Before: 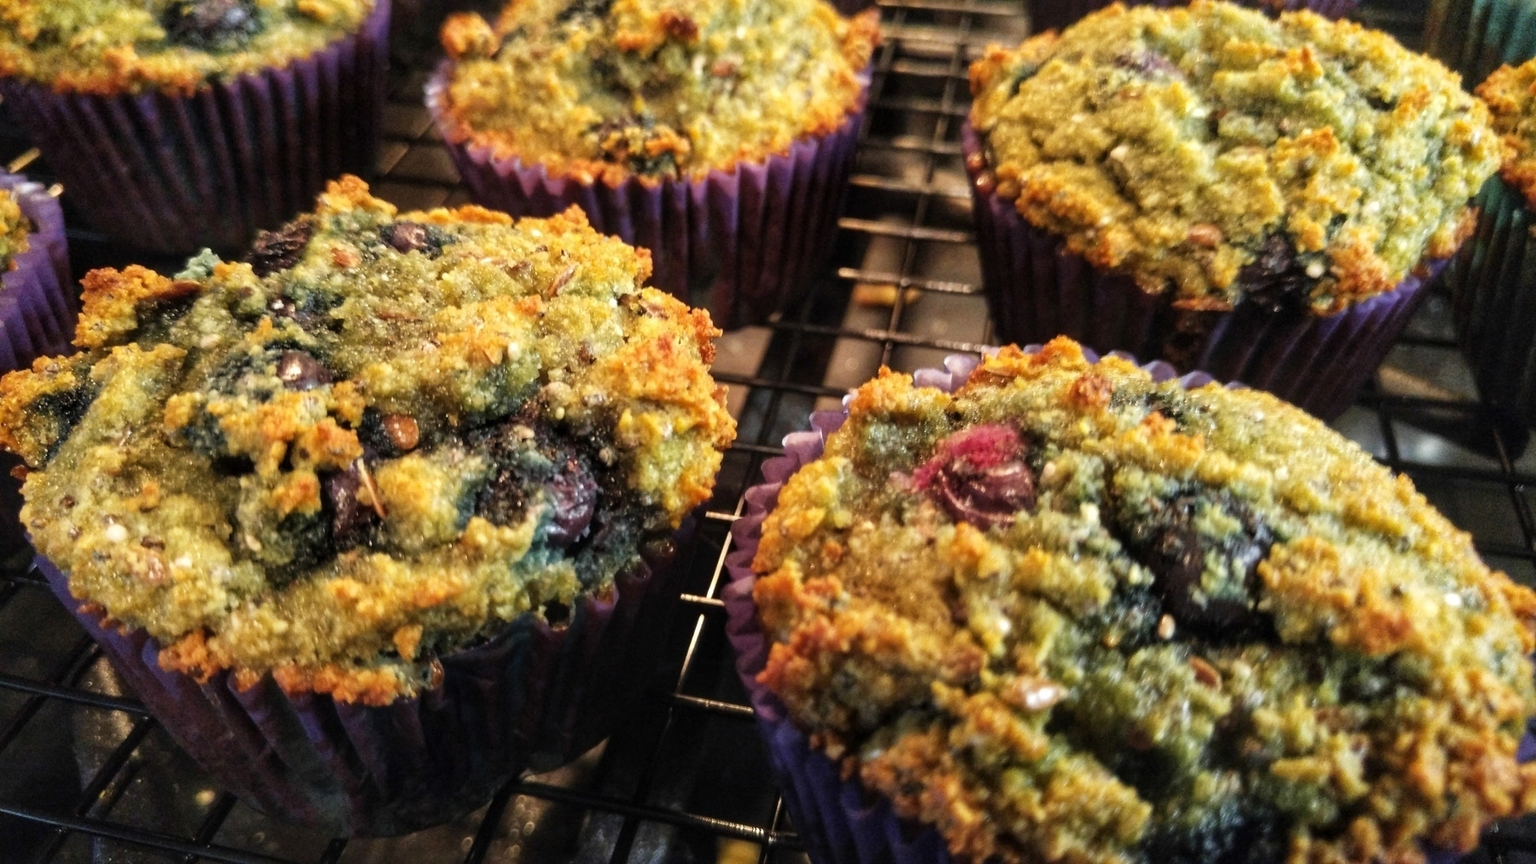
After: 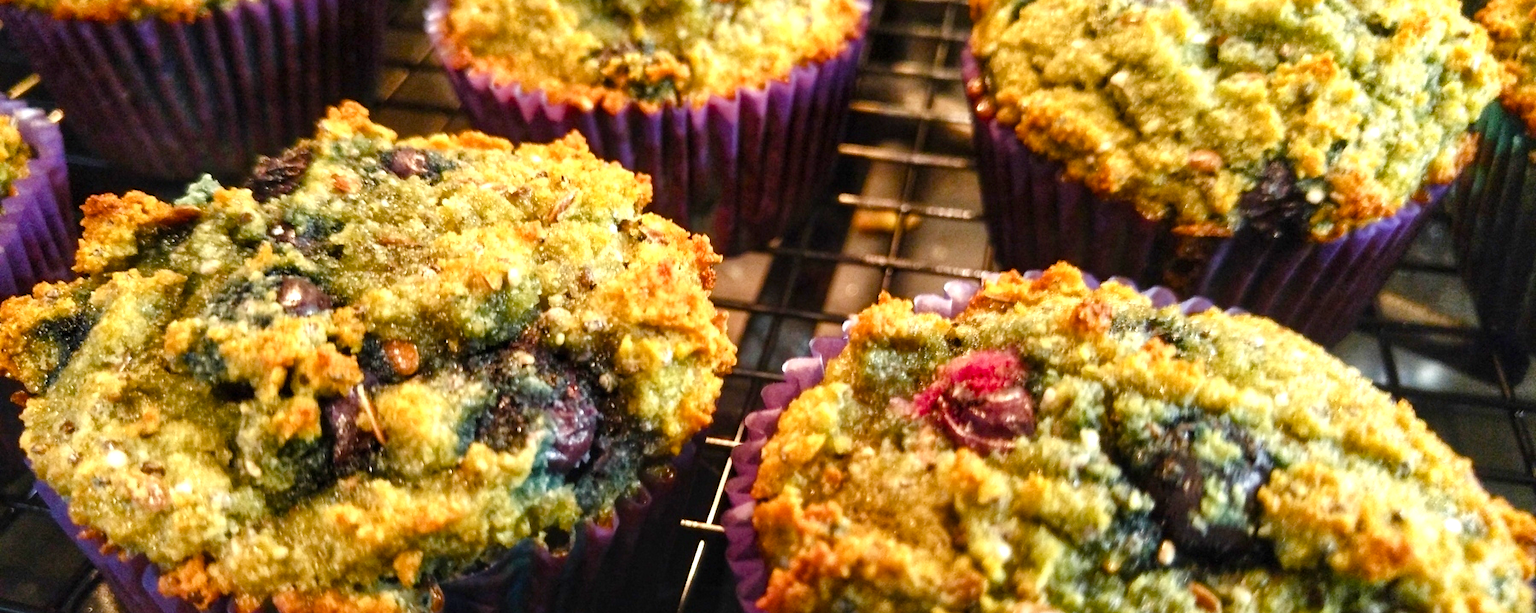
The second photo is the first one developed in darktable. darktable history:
color balance rgb: perceptual saturation grading › global saturation 20%, perceptual saturation grading › highlights -25.196%, perceptual saturation grading › shadows 49.856%, global vibrance 14.952%
crop and rotate: top 8.613%, bottom 20.314%
exposure: black level correction 0, exposure 0.498 EV, compensate highlight preservation false
